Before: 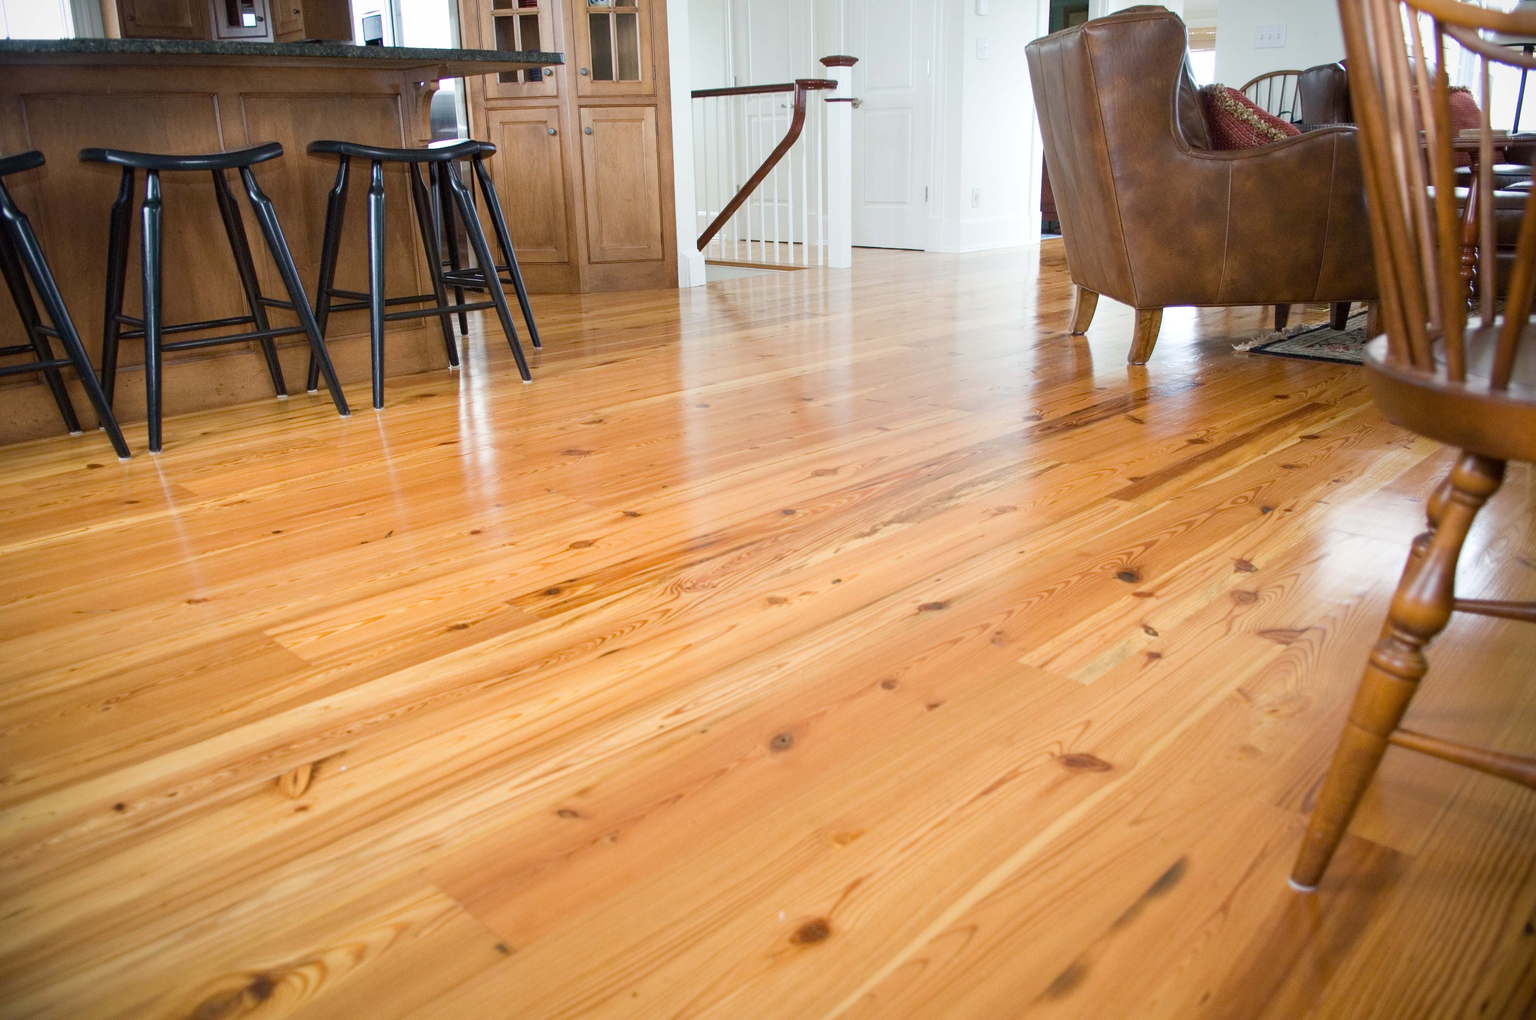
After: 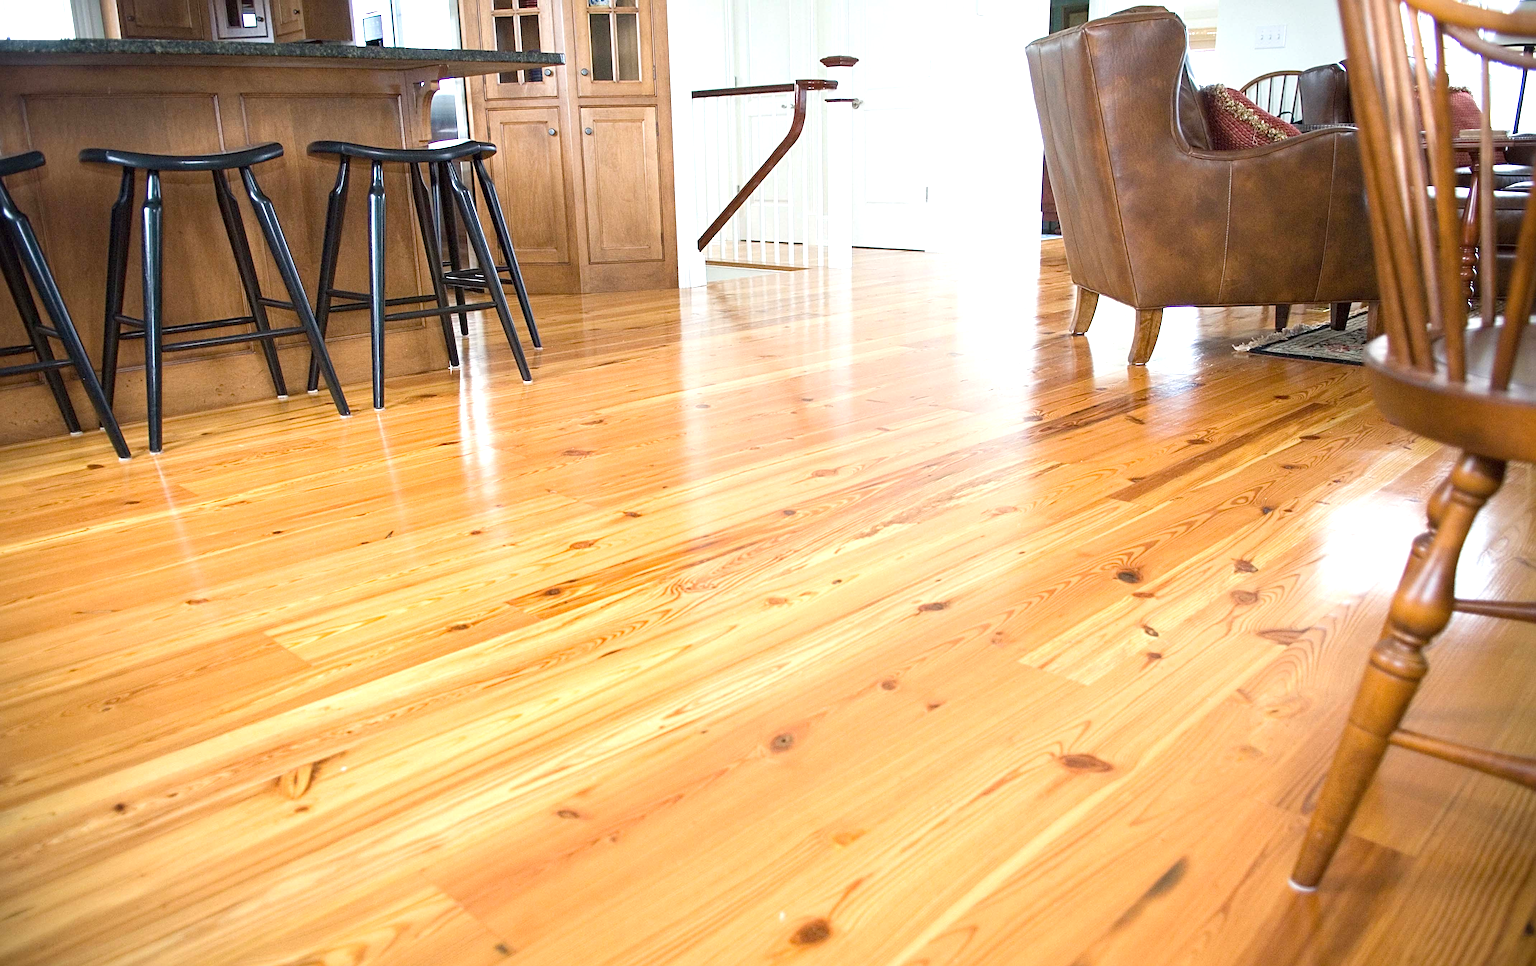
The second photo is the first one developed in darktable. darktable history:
crop and rotate: top 0.003%, bottom 5.205%
sharpen: radius 3.952
exposure: black level correction 0, exposure 0.692 EV, compensate exposure bias true, compensate highlight preservation false
